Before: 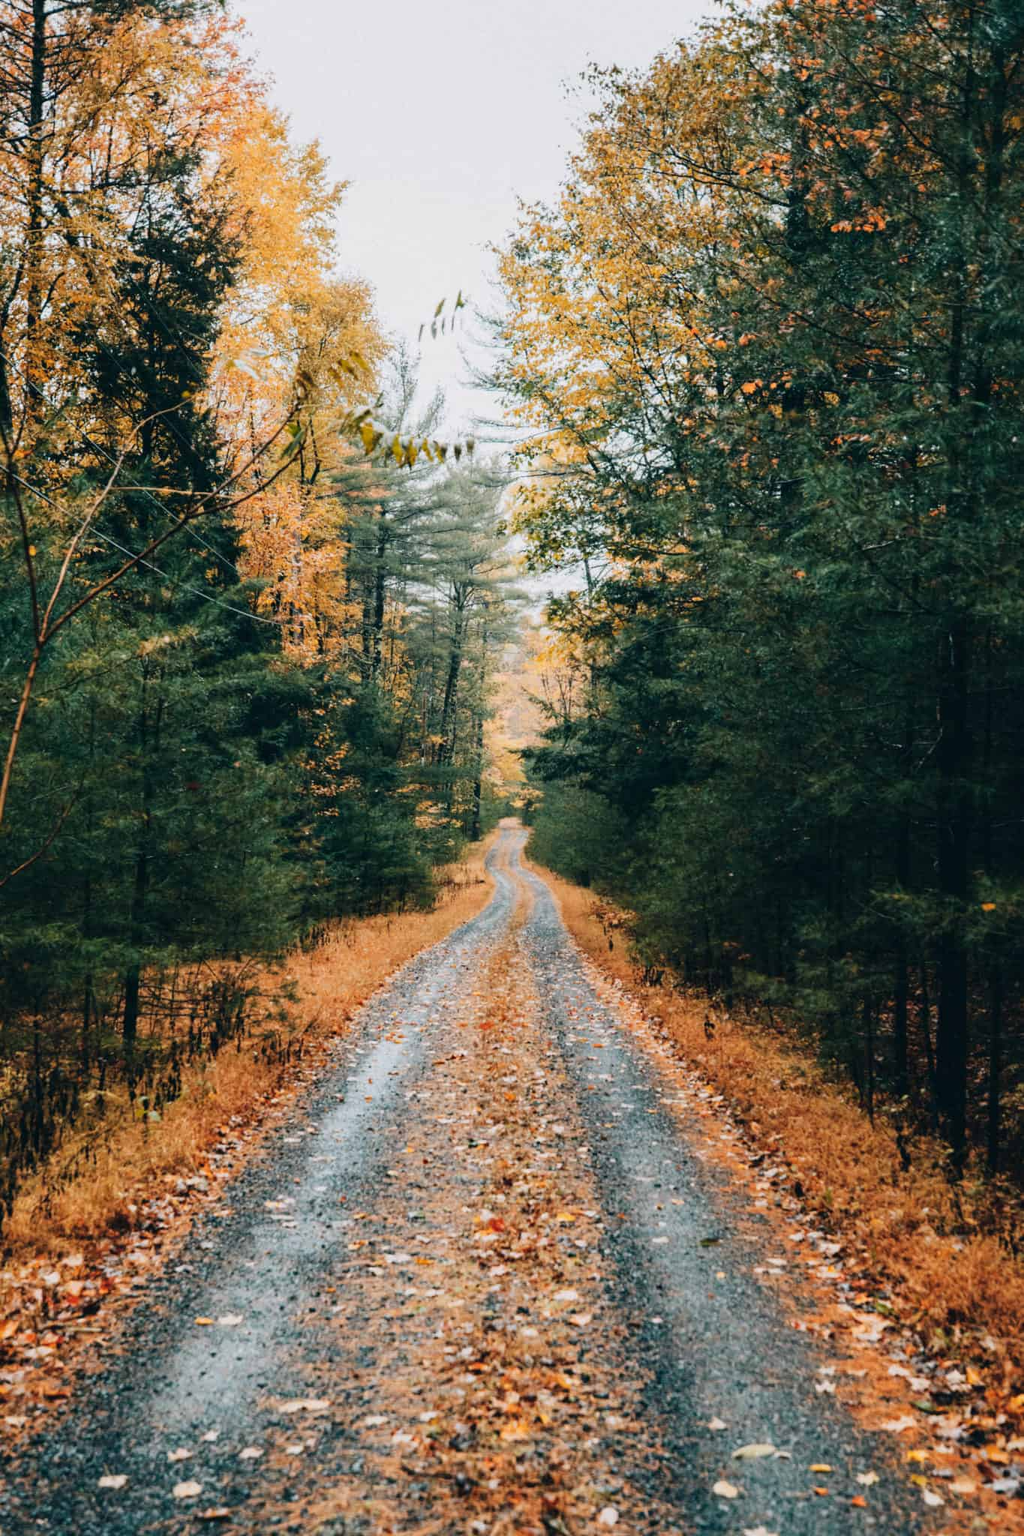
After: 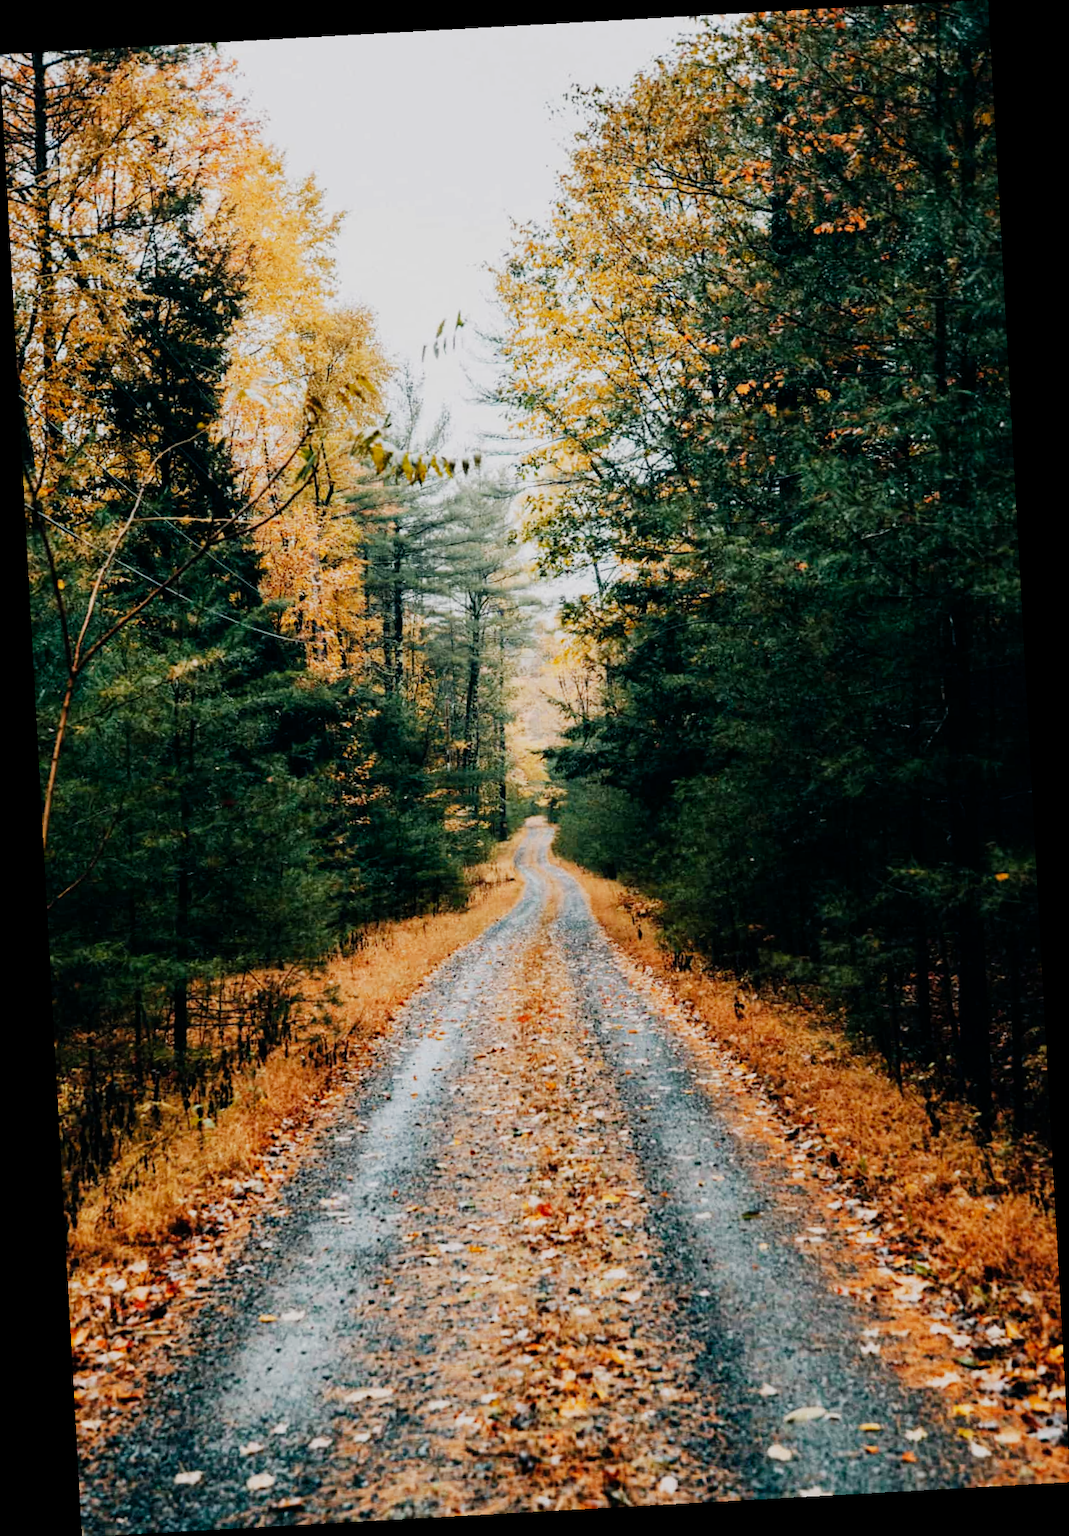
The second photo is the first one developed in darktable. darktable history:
bloom: size 3%, threshold 100%, strength 0%
rotate and perspective: rotation -3.18°, automatic cropping off
filmic rgb: black relative exposure -16 EV, white relative exposure 5.31 EV, hardness 5.9, contrast 1.25, preserve chrominance no, color science v5 (2021)
